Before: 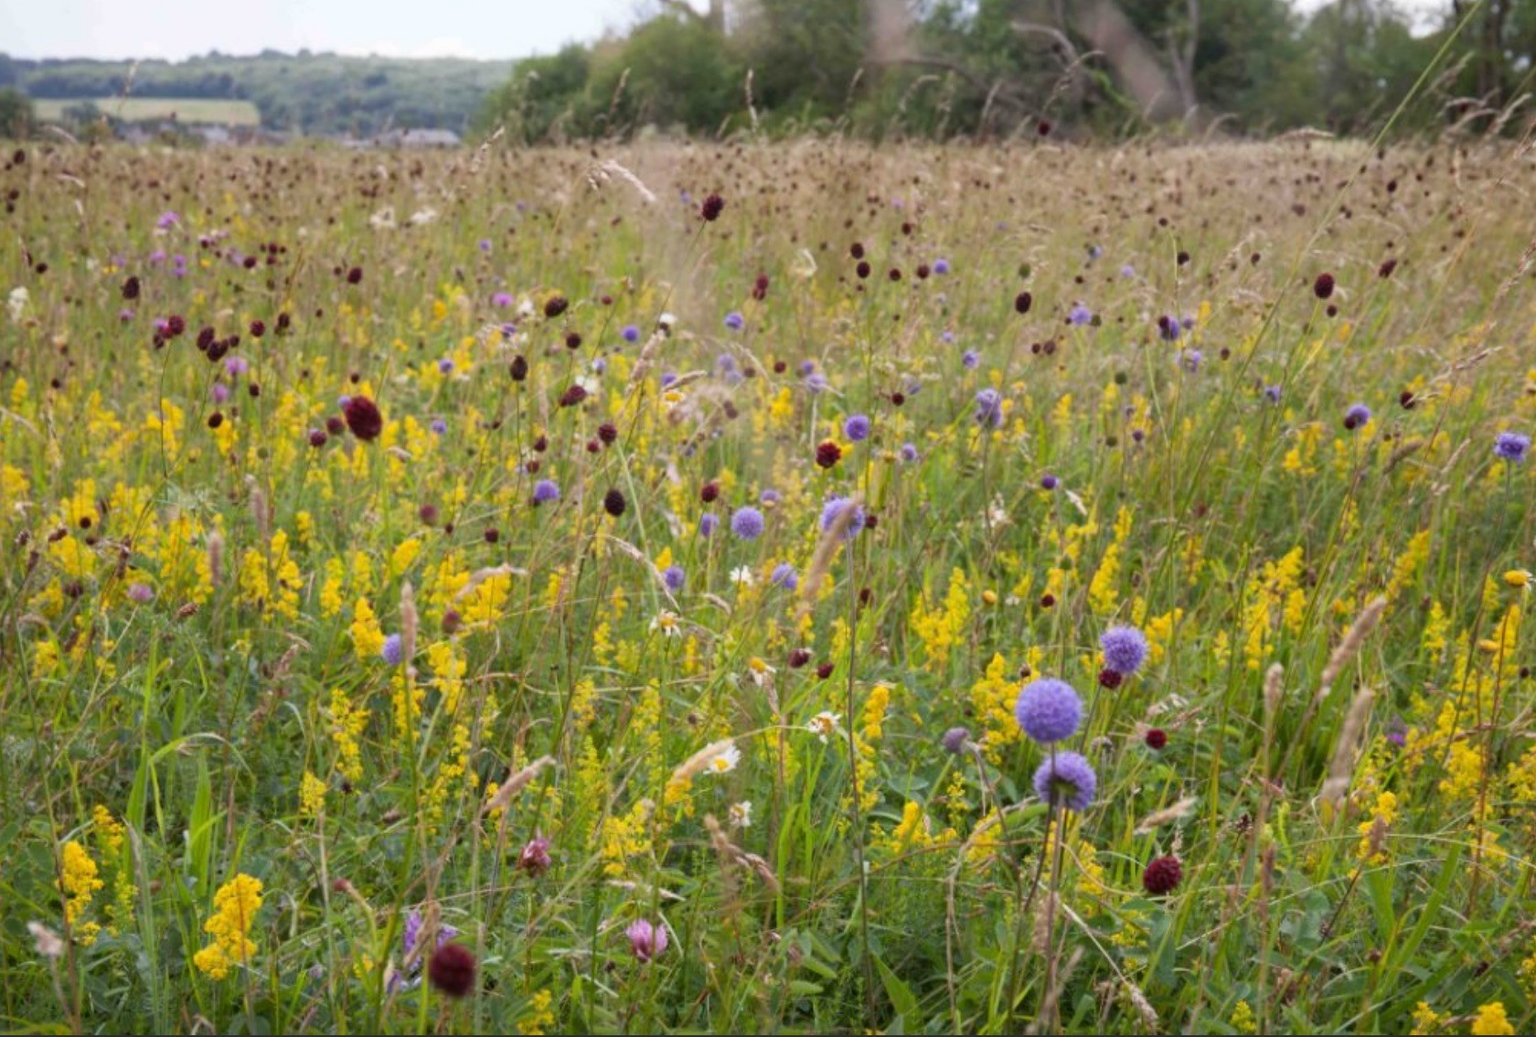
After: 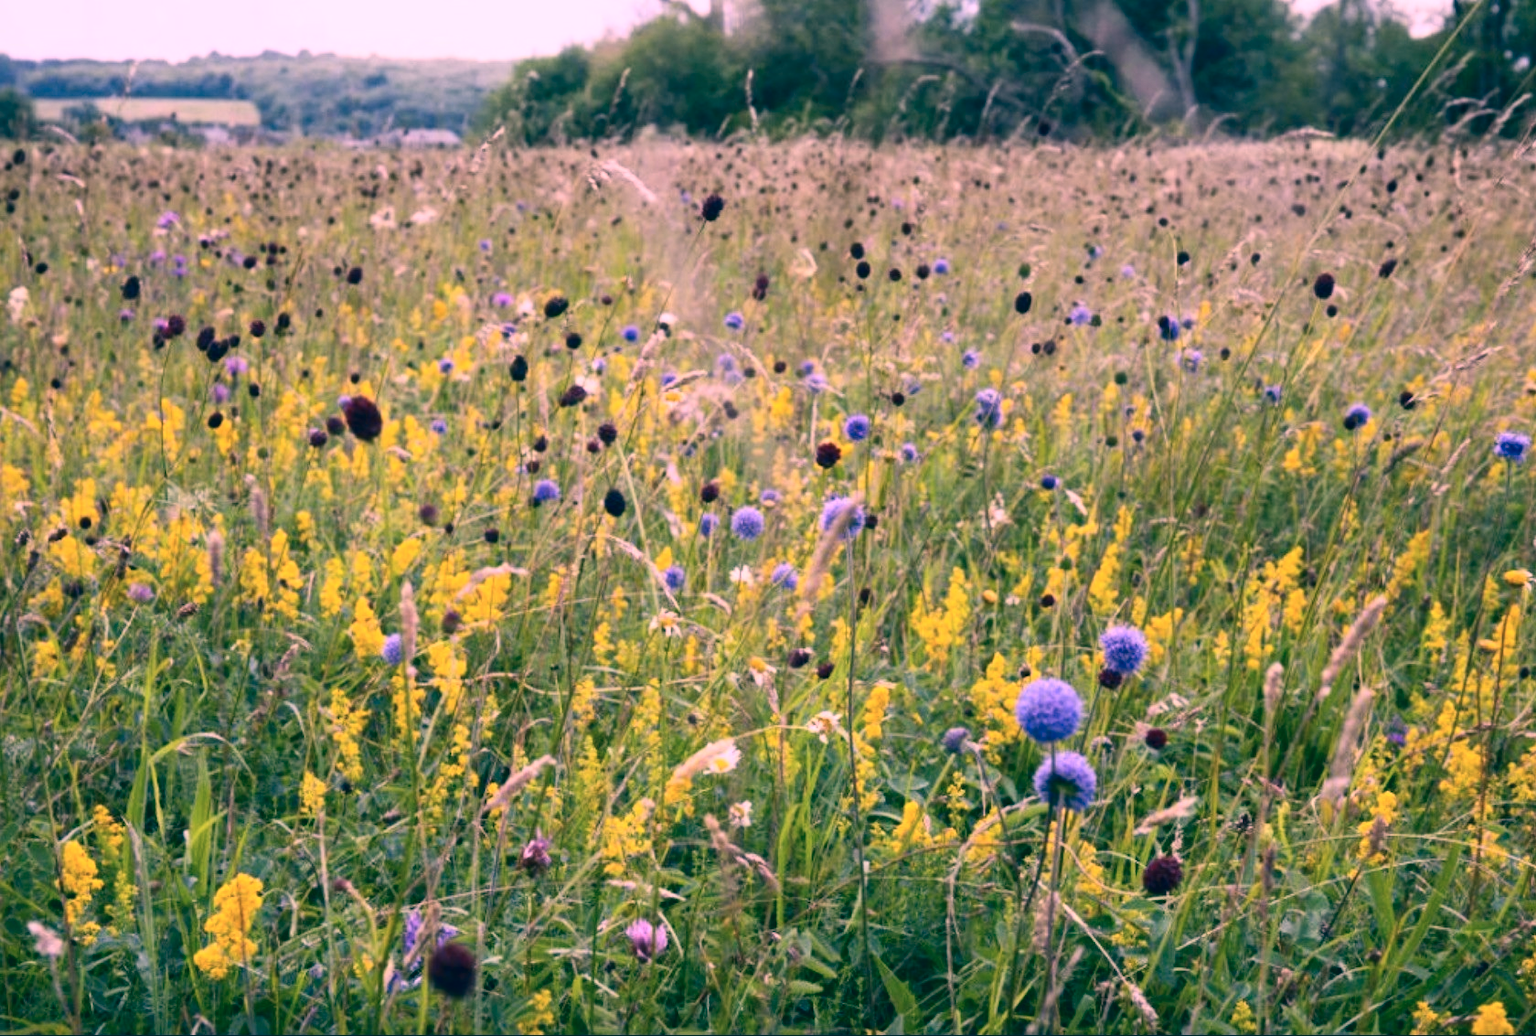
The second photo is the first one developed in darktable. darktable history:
contrast brightness saturation: contrast 0.25, saturation -0.31
color correction: highlights a* 17.03, highlights b* 0.205, shadows a* -15.38, shadows b* -14.56, saturation 1.5
